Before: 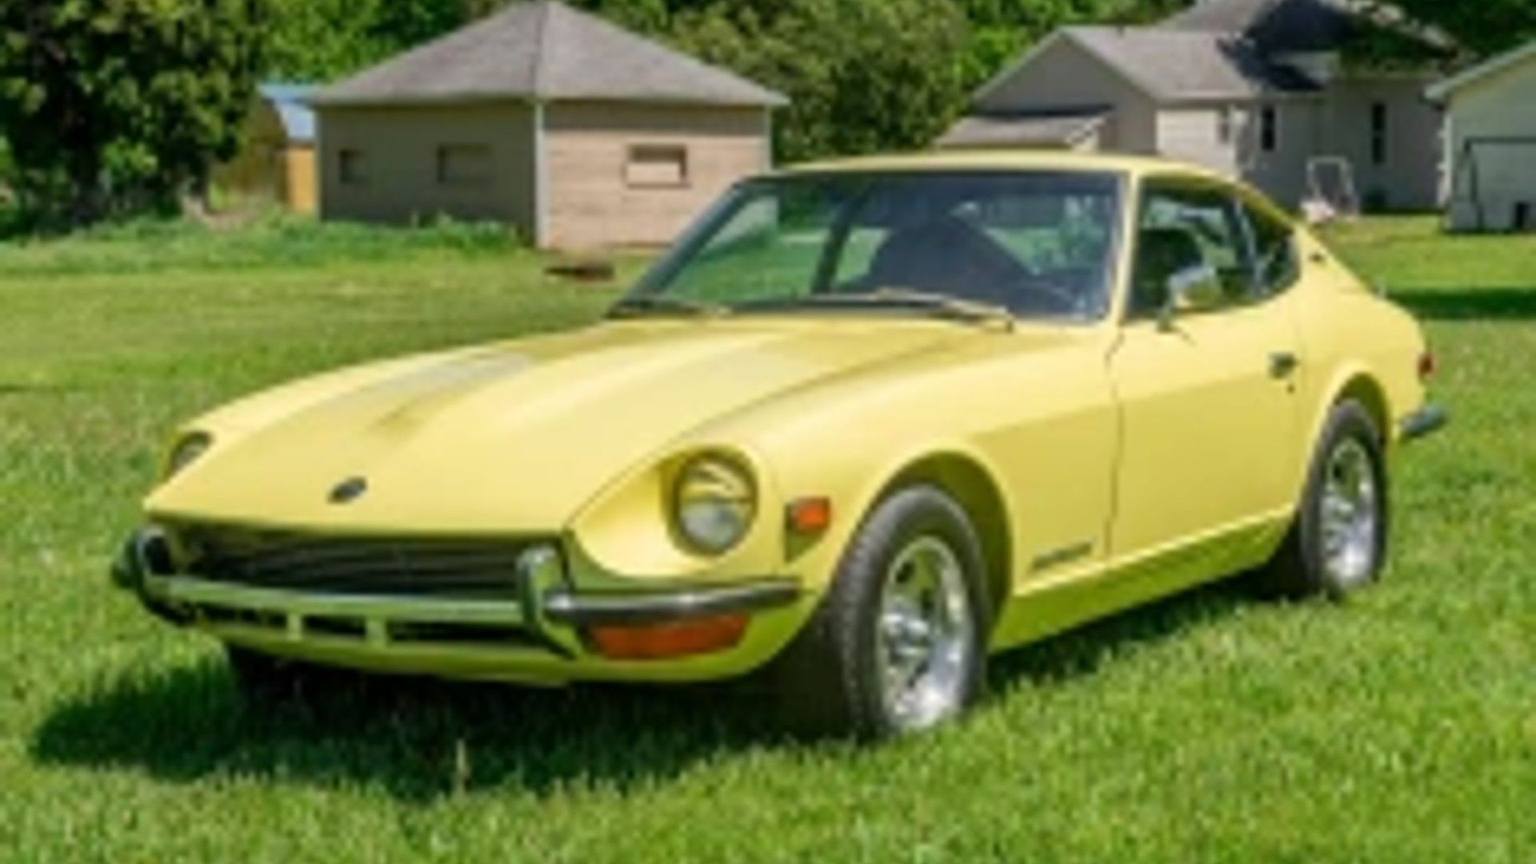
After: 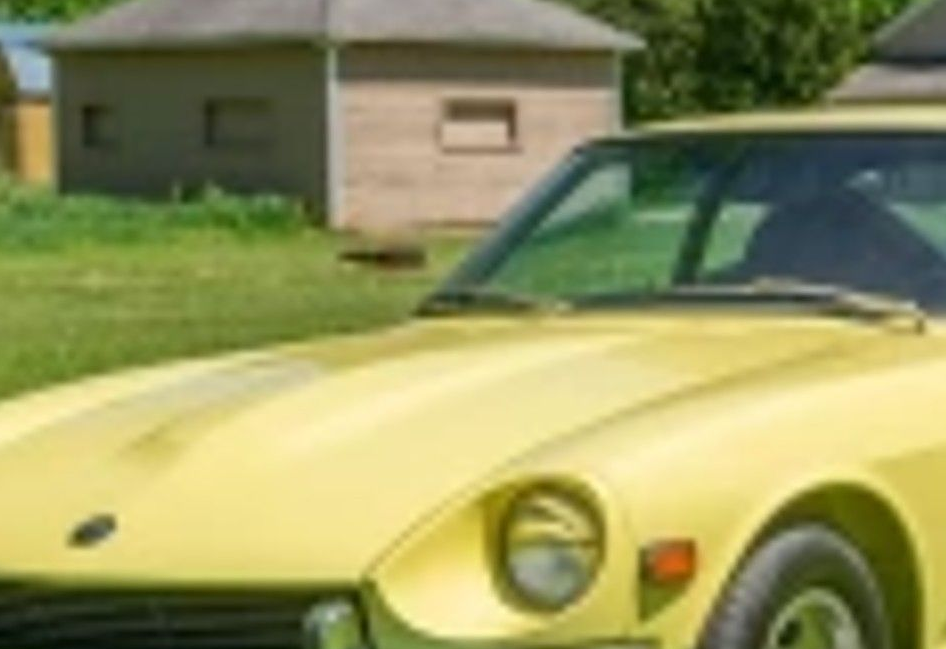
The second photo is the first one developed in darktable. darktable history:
sharpen: amount 0.2
crop: left 17.835%, top 7.675%, right 32.881%, bottom 32.213%
